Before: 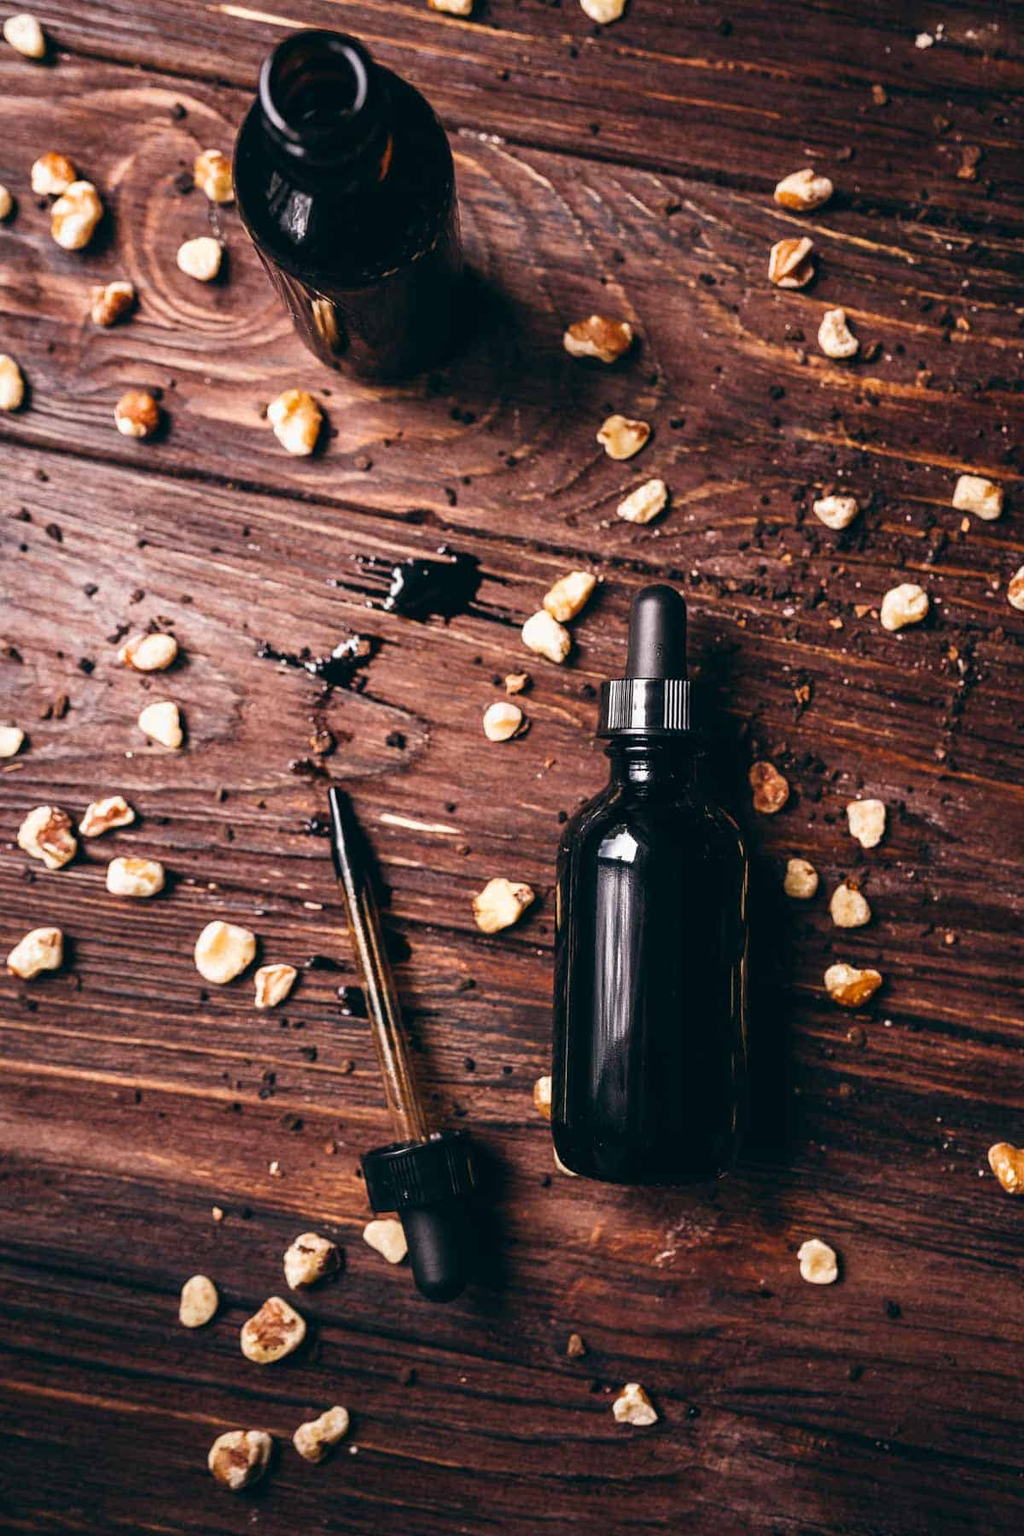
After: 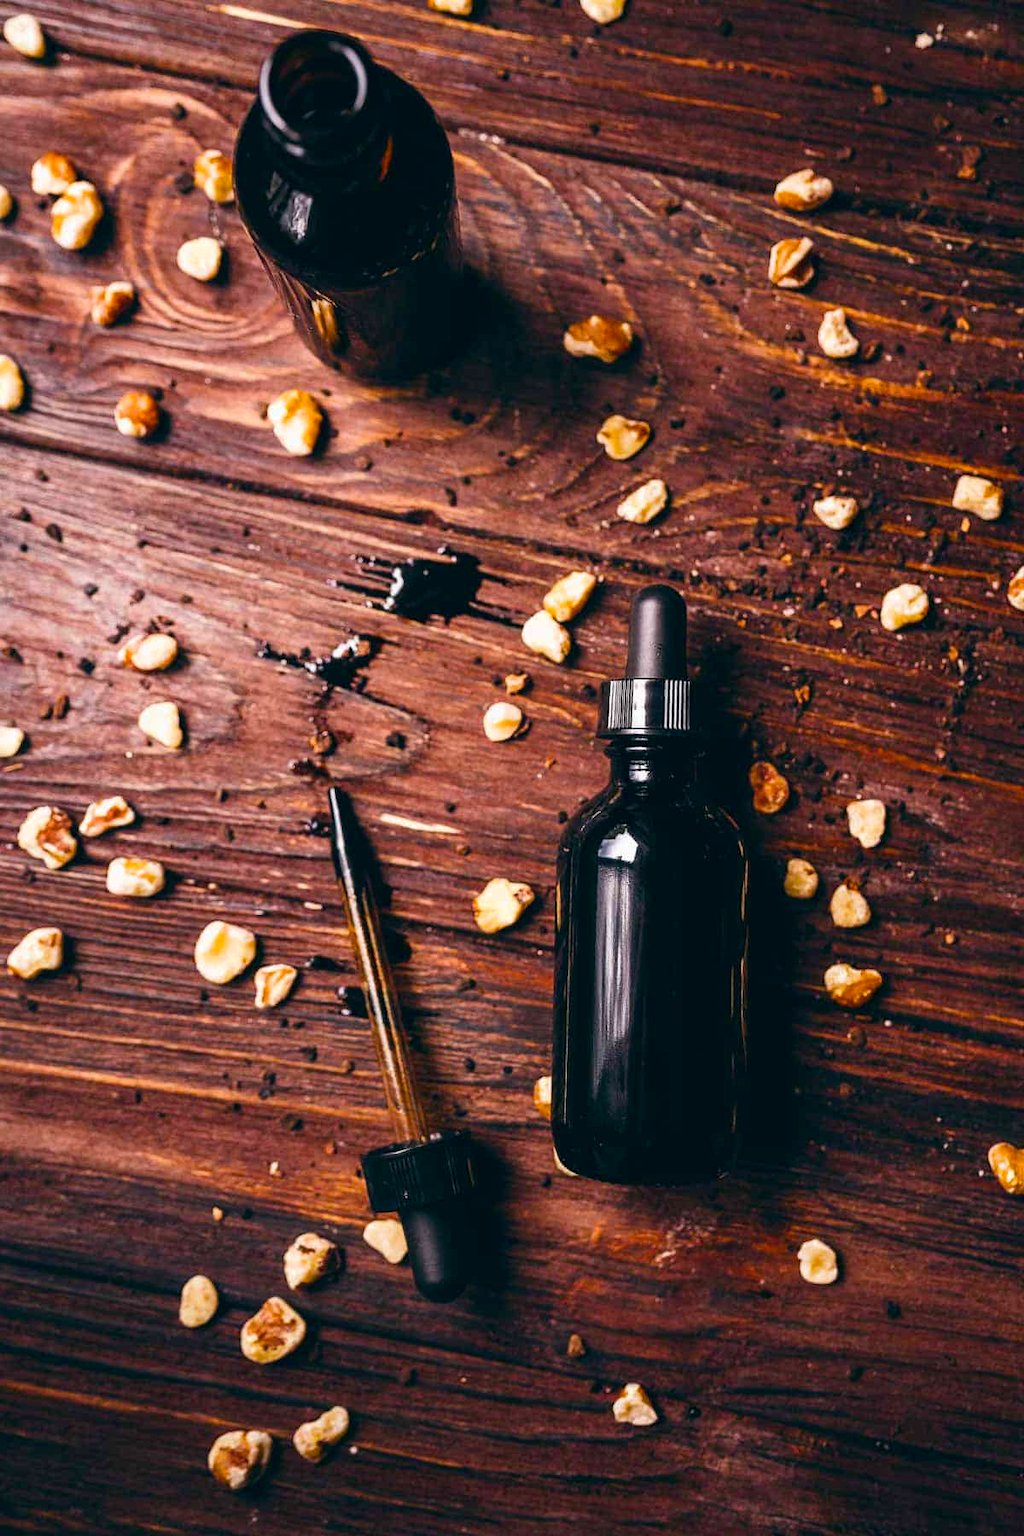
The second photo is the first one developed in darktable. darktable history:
rotate and perspective: crop left 0, crop top 0
color balance rgb: perceptual saturation grading › global saturation 30%, global vibrance 20%
tone equalizer: on, module defaults
